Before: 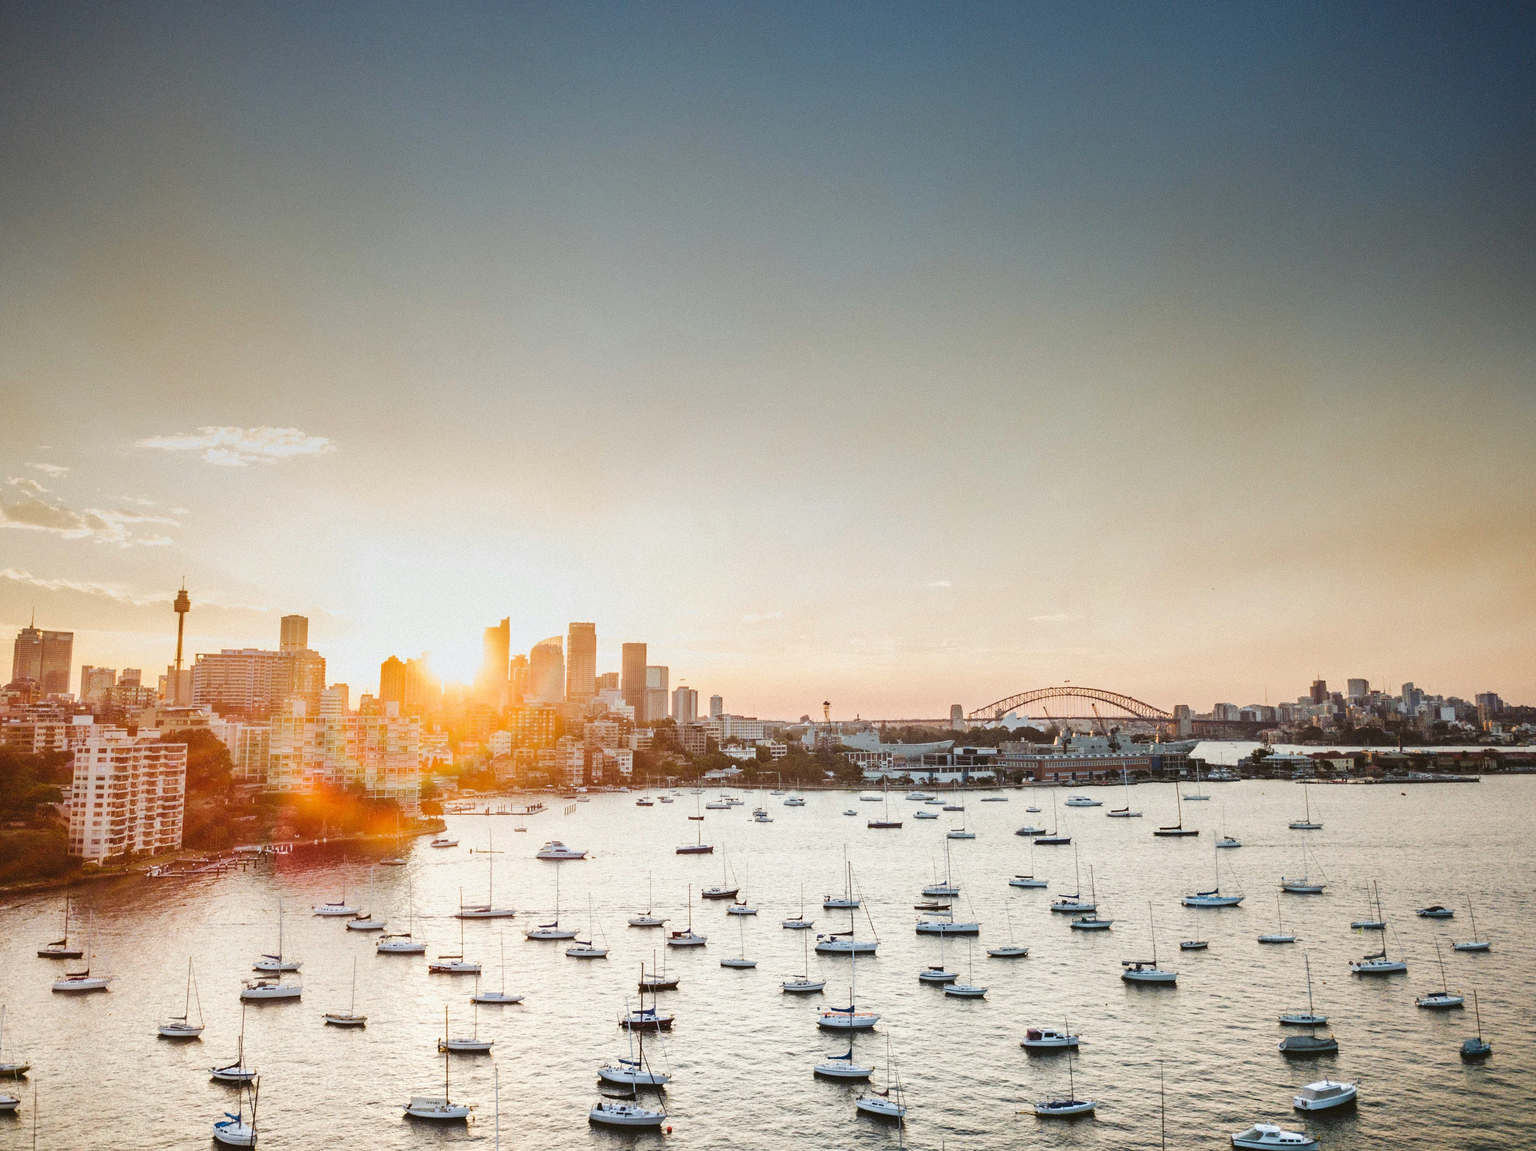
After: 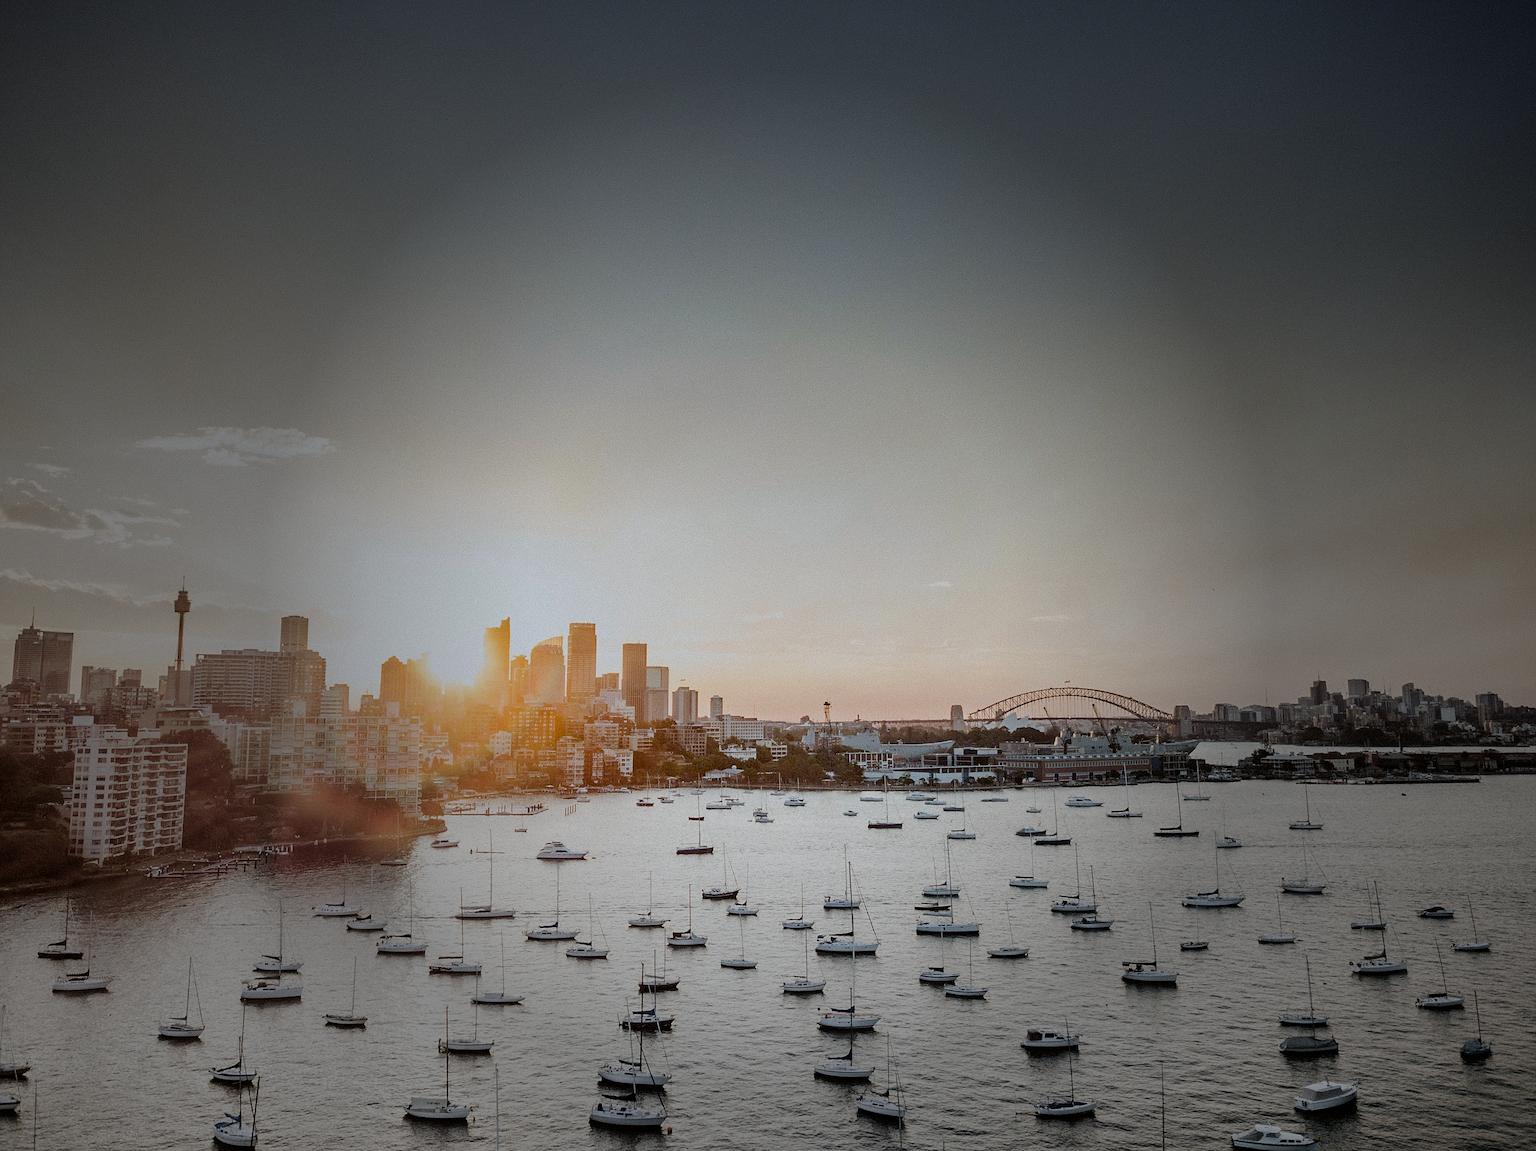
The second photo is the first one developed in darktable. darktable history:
white balance: red 0.976, blue 1.04
exposure: black level correction 0.009, exposure -0.637 EV, compensate highlight preservation false
sharpen: on, module defaults
vignetting: fall-off start 31.28%, fall-off radius 34.64%, brightness -0.575
